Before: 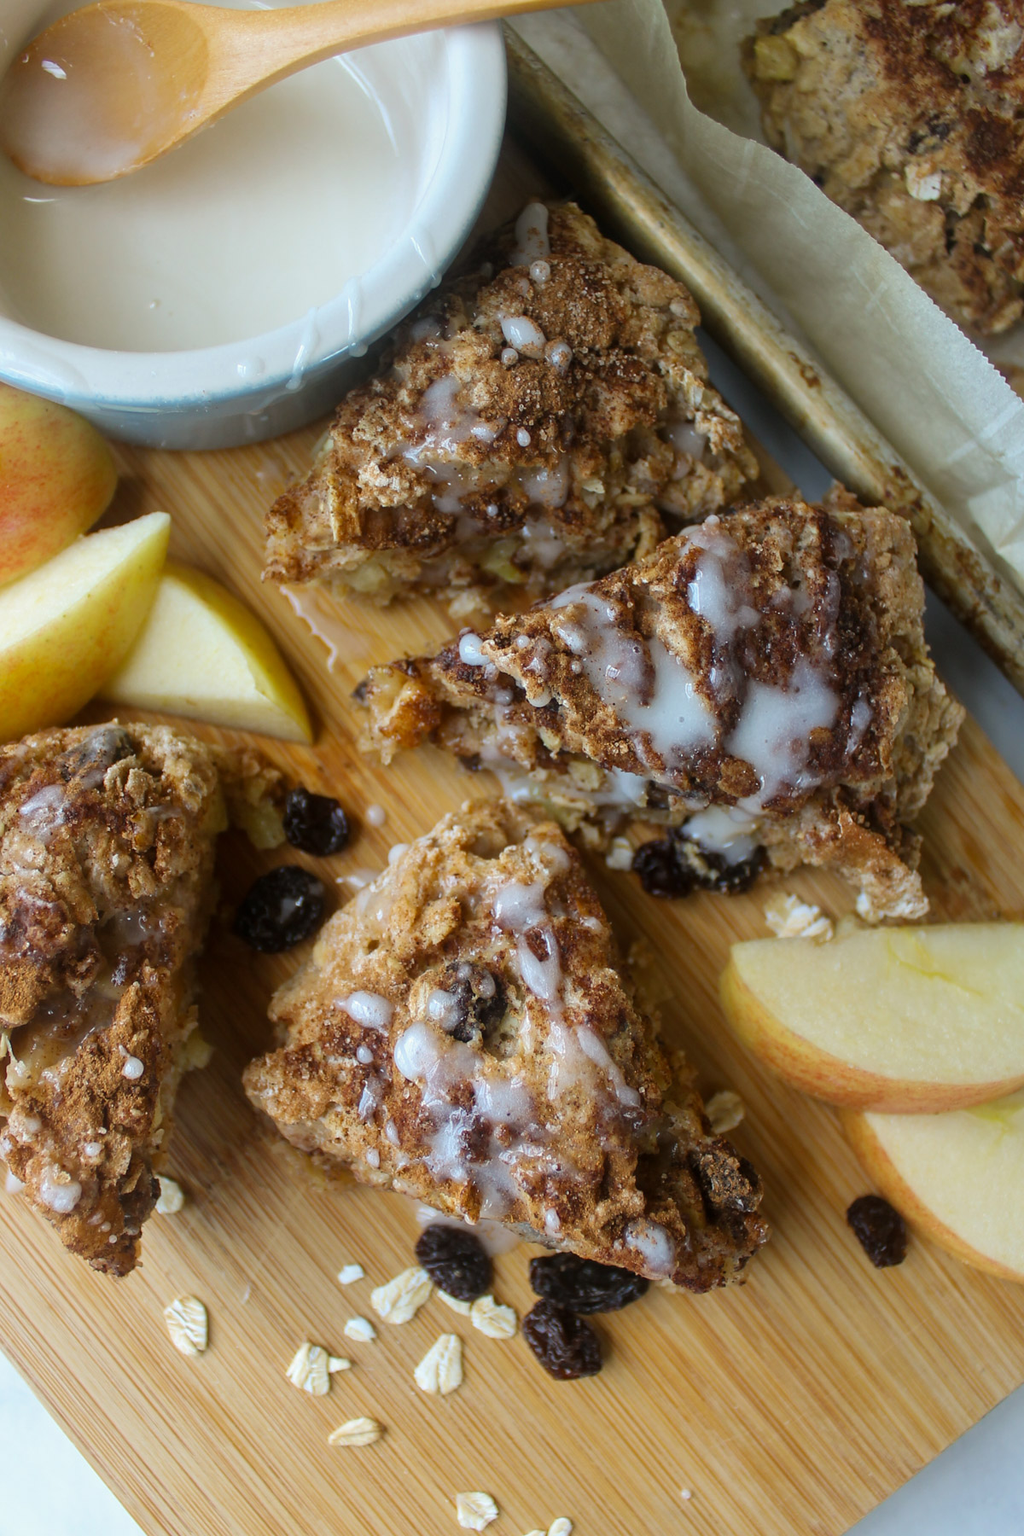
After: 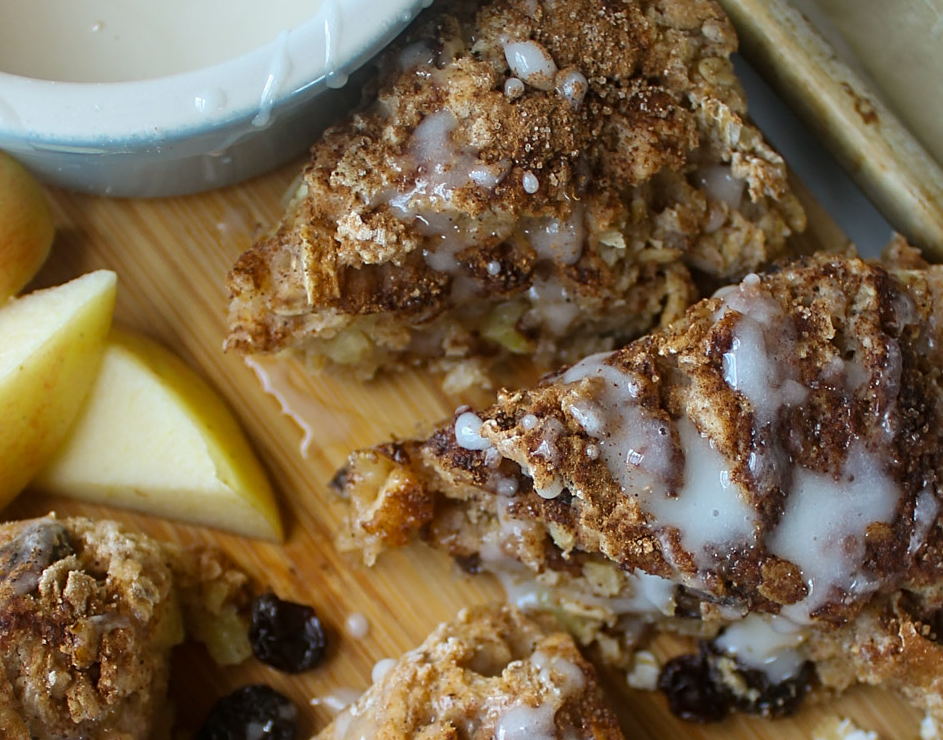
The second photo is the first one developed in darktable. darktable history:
sharpen: radius 2.477, amount 0.326
crop: left 6.97%, top 18.346%, right 14.37%, bottom 40.49%
